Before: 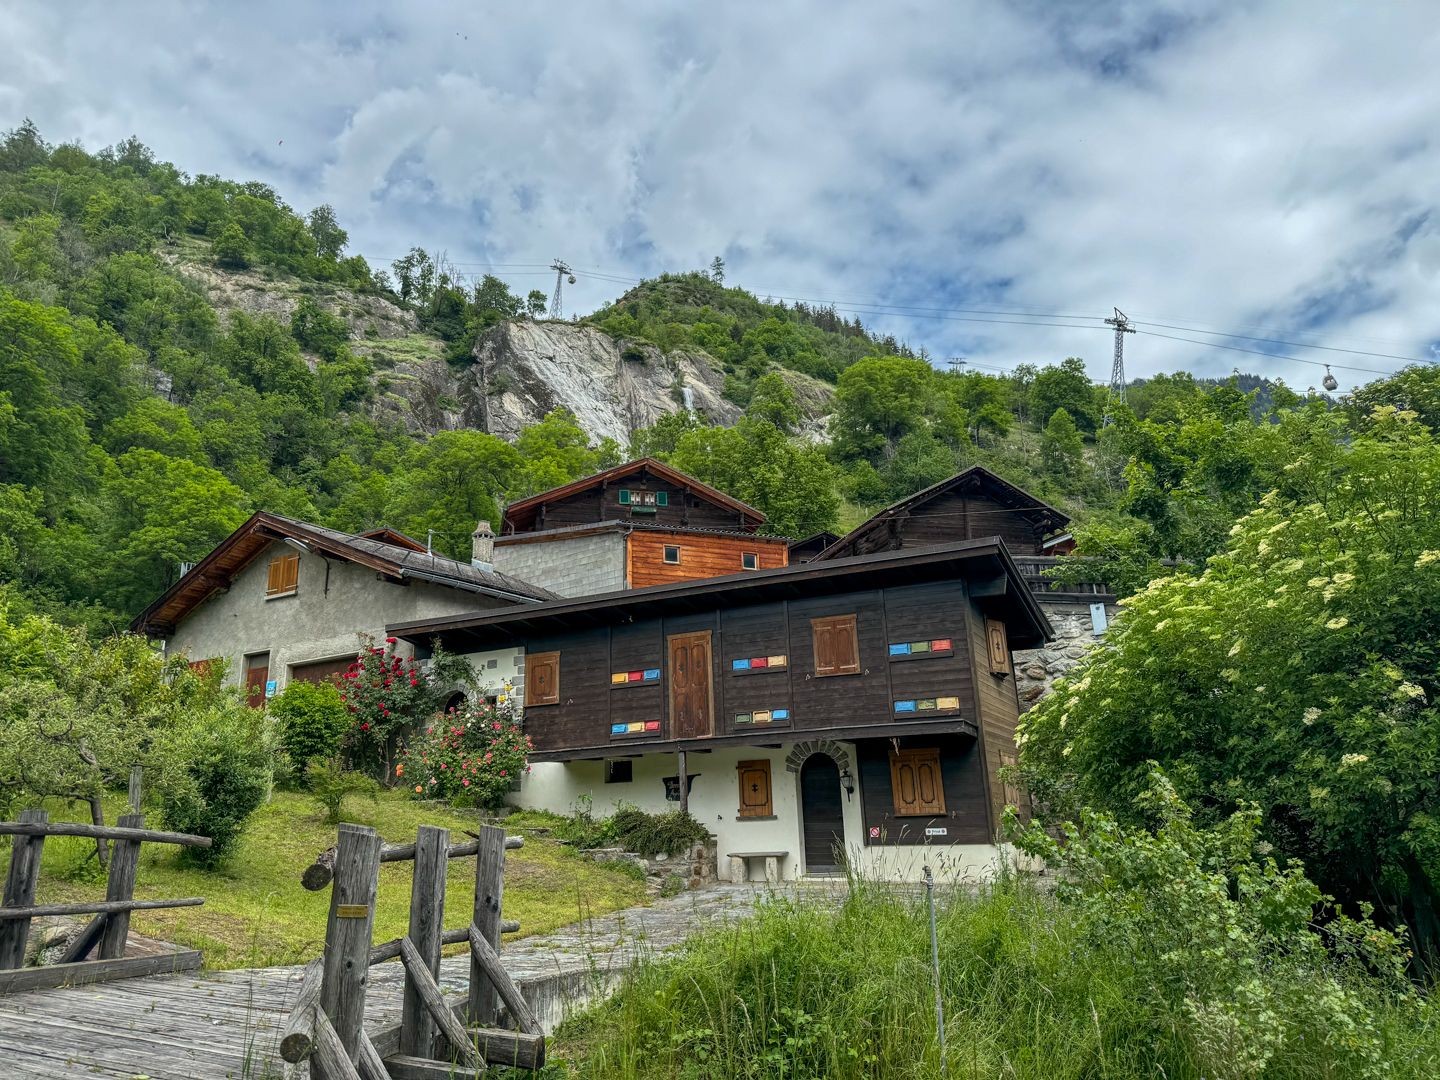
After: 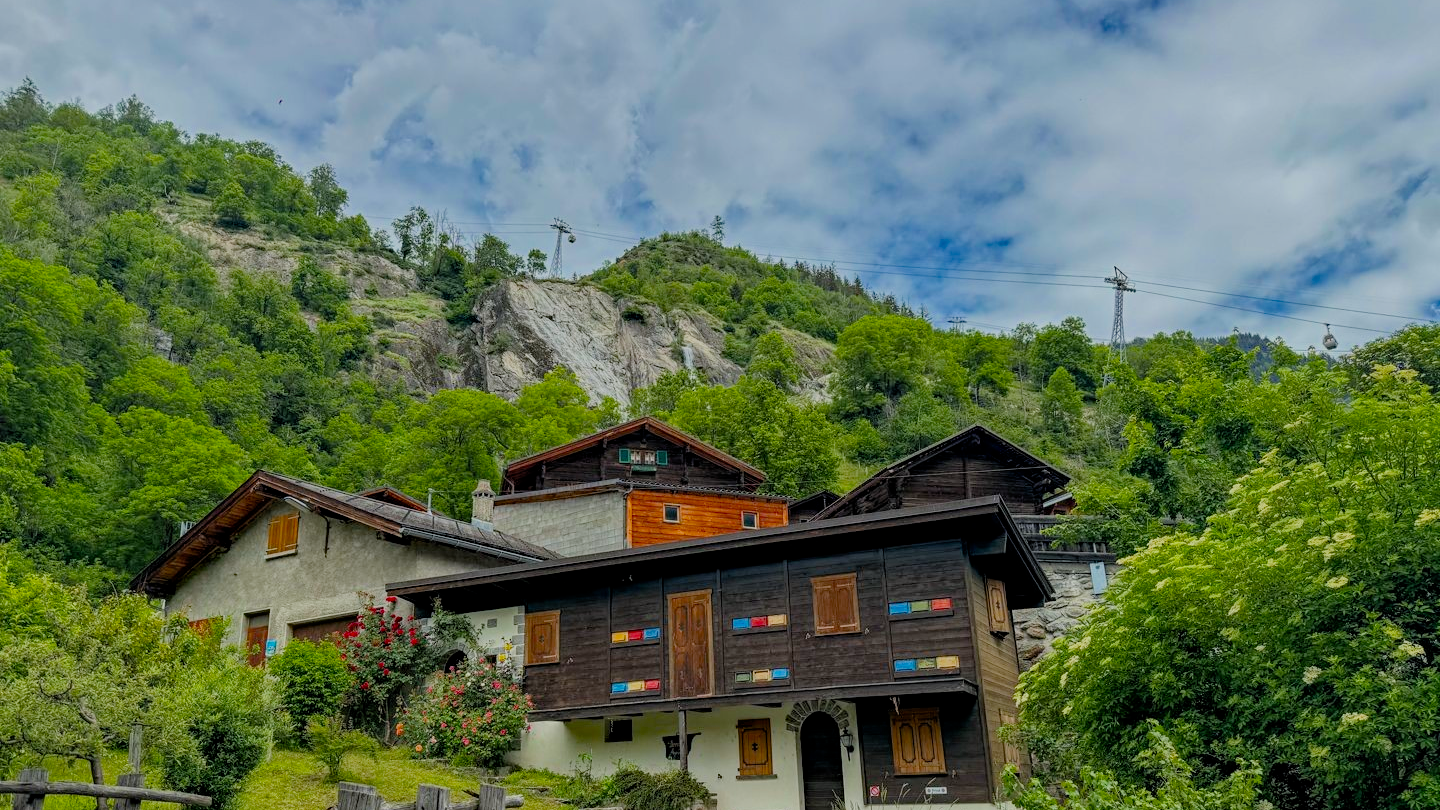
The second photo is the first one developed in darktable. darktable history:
crop: top 3.857%, bottom 21.132%
haze removal: strength 0.29, distance 0.25, compatibility mode true, adaptive false
filmic rgb: black relative exposure -8.79 EV, white relative exposure 4.98 EV, threshold 6 EV, target black luminance 0%, hardness 3.77, latitude 66.34%, contrast 0.822, highlights saturation mix 10%, shadows ↔ highlights balance 20%, add noise in highlights 0.1, color science v4 (2020), iterations of high-quality reconstruction 0, type of noise poissonian, enable highlight reconstruction true
